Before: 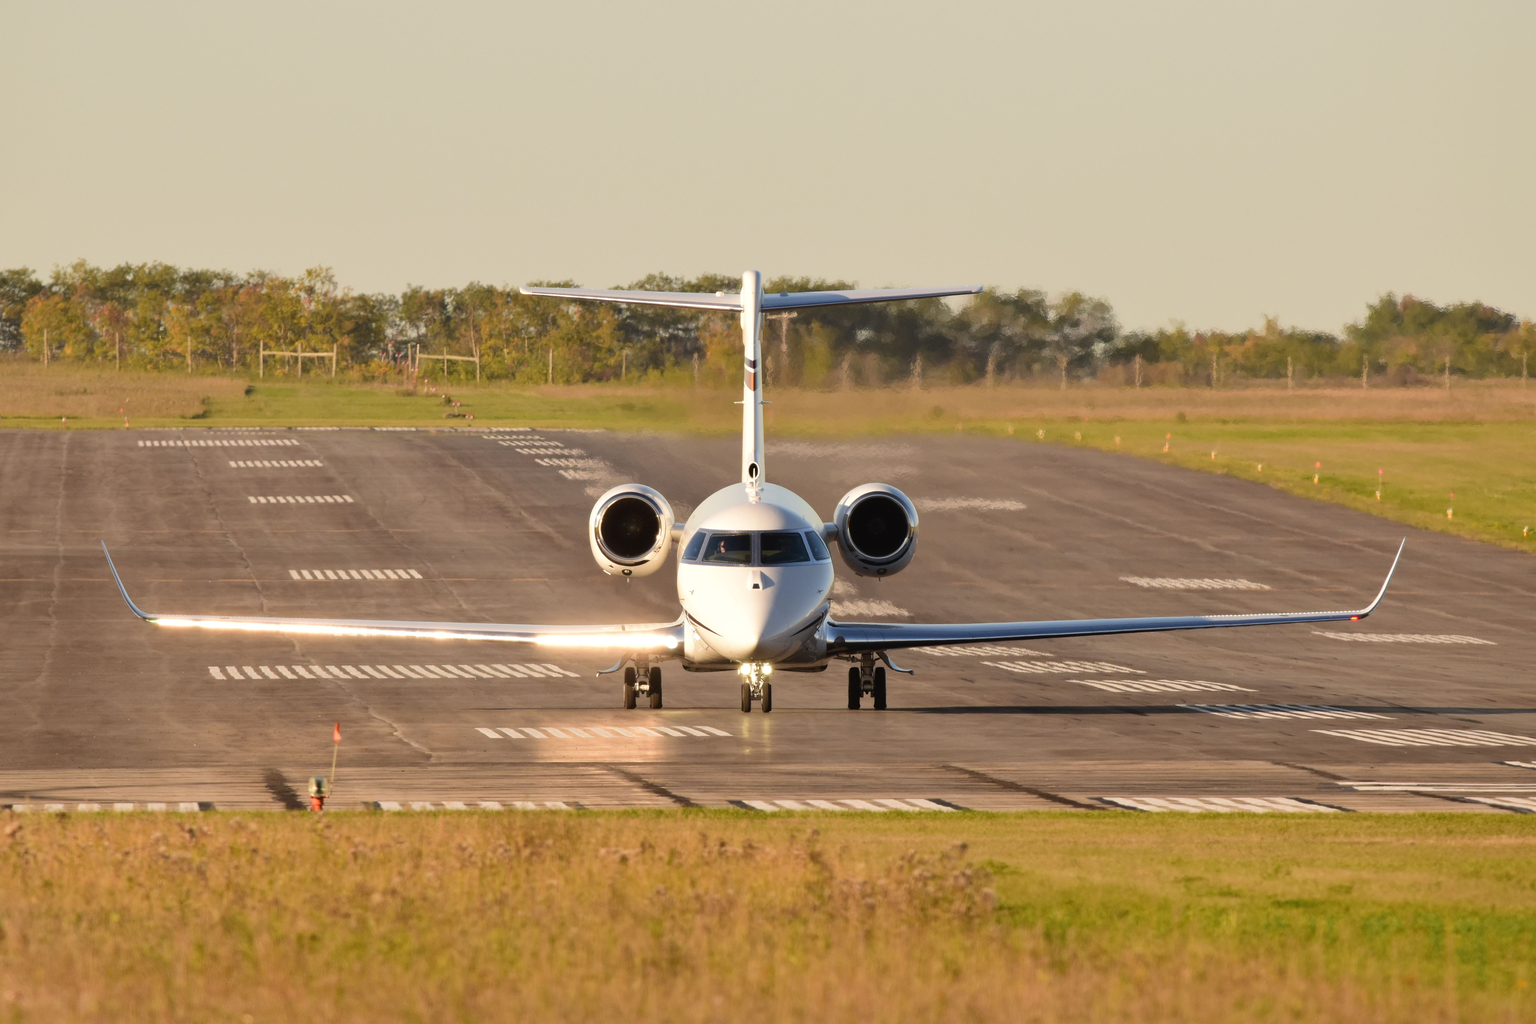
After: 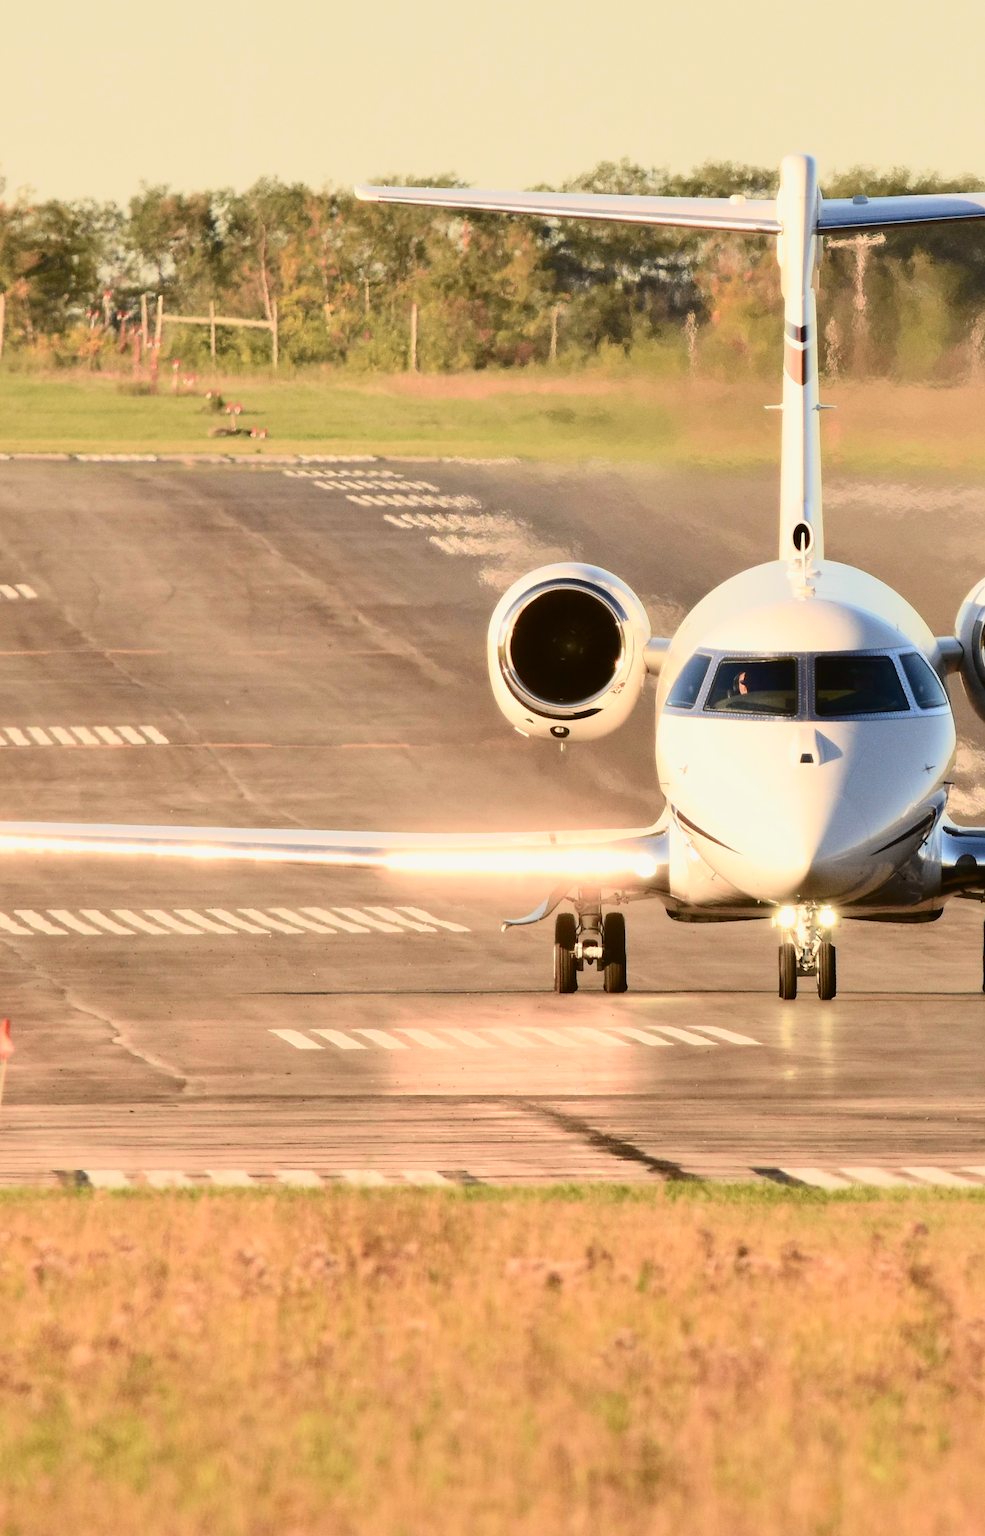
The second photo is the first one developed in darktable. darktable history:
crop and rotate: left 21.77%, top 18.528%, right 44.676%, bottom 2.997%
contrast brightness saturation: contrast 0.24, brightness 0.09
tone curve: curves: ch0 [(0, 0.021) (0.049, 0.044) (0.152, 0.14) (0.328, 0.377) (0.473, 0.543) (0.641, 0.705) (0.868, 0.887) (1, 0.969)]; ch1 [(0, 0) (0.322, 0.328) (0.43, 0.425) (0.474, 0.466) (0.502, 0.503) (0.522, 0.526) (0.564, 0.591) (0.602, 0.632) (0.677, 0.701) (0.859, 0.885) (1, 1)]; ch2 [(0, 0) (0.33, 0.301) (0.447, 0.44) (0.487, 0.496) (0.502, 0.516) (0.535, 0.554) (0.565, 0.598) (0.618, 0.629) (1, 1)], color space Lab, independent channels, preserve colors none
